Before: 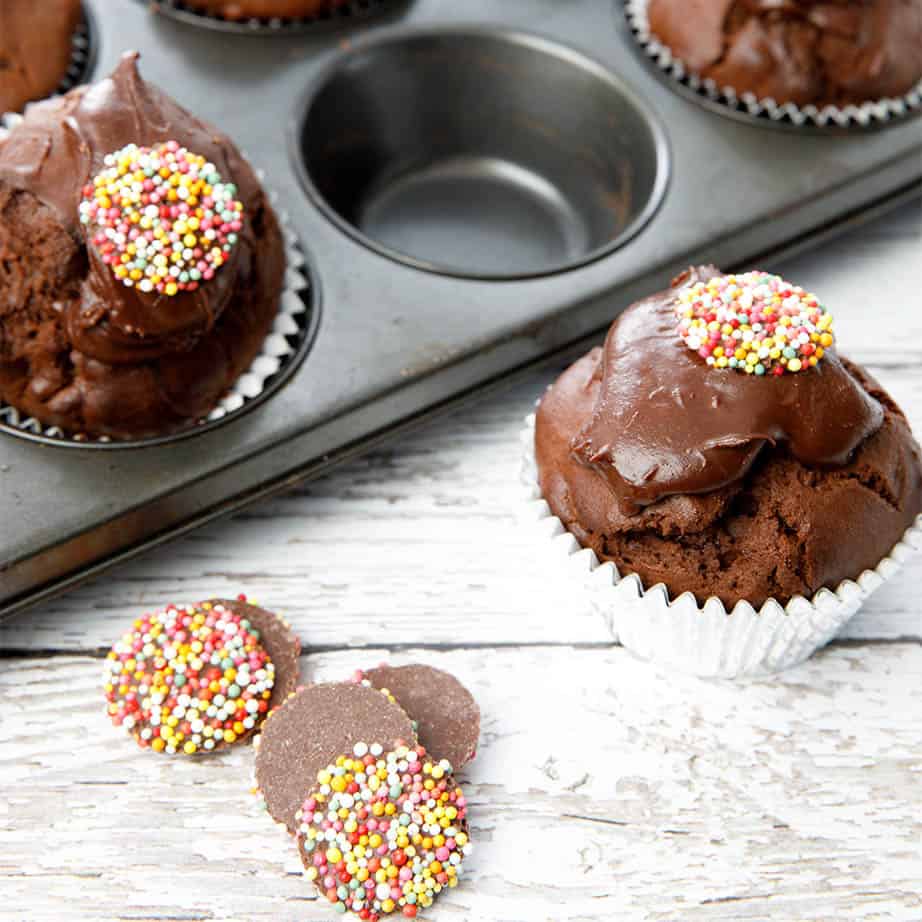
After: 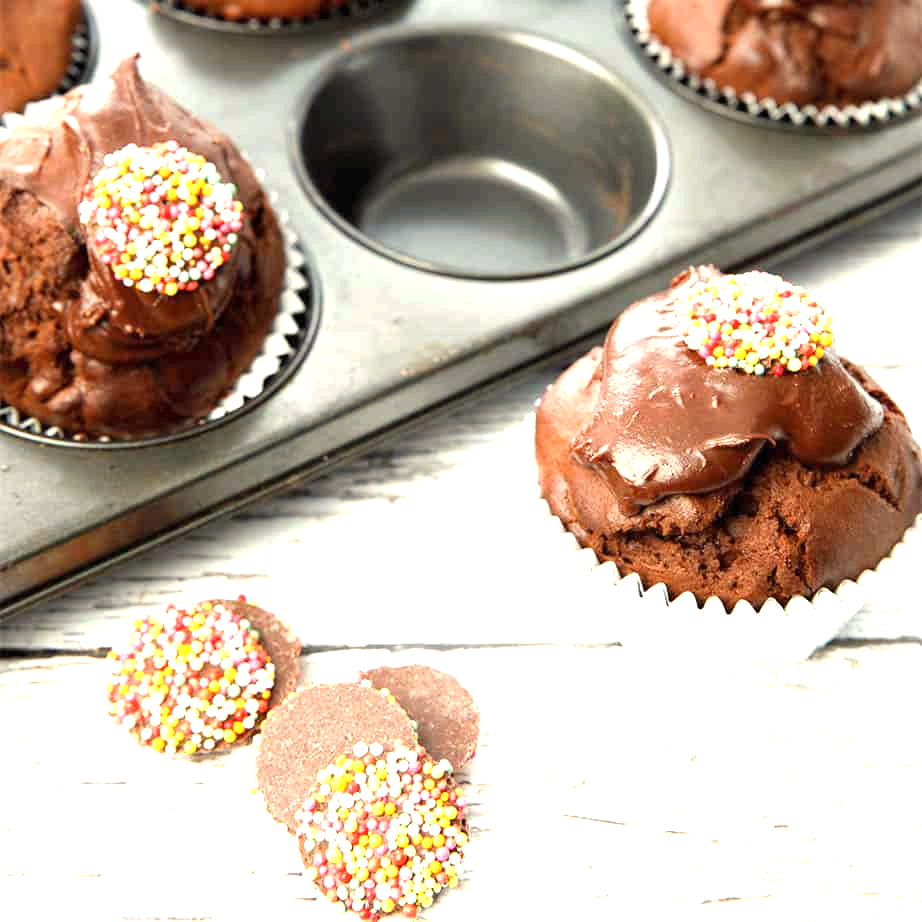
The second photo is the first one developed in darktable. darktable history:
white balance: red 1.029, blue 0.92
exposure: black level correction 0, exposure 1.1 EV, compensate highlight preservation false
